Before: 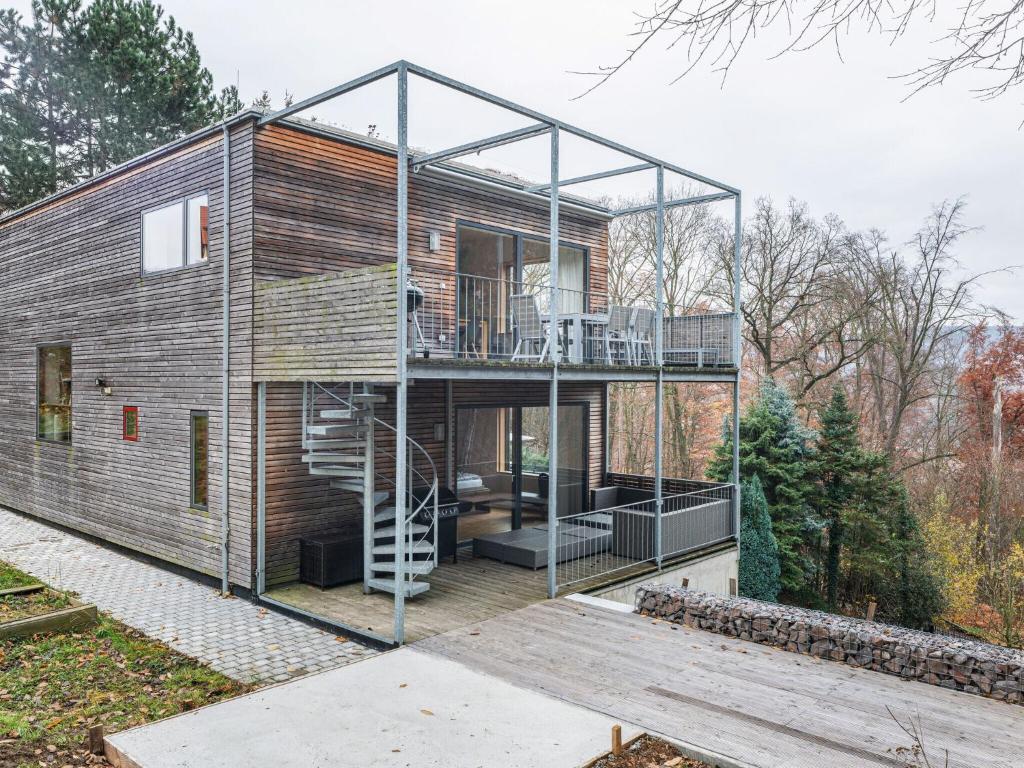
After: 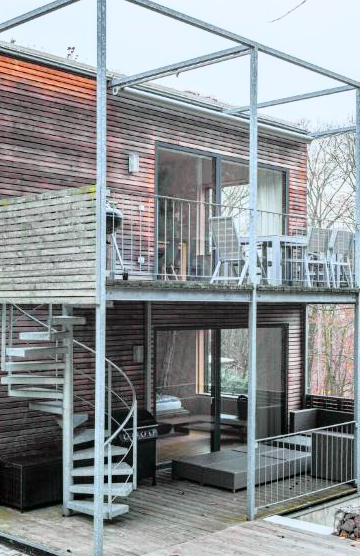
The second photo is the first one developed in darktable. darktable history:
crop and rotate: left 29.476%, top 10.214%, right 35.32%, bottom 17.333%
tone curve: curves: ch0 [(0, 0) (0.062, 0.023) (0.168, 0.142) (0.359, 0.44) (0.469, 0.544) (0.634, 0.722) (0.839, 0.909) (0.998, 0.978)]; ch1 [(0, 0) (0.437, 0.453) (0.472, 0.47) (0.502, 0.504) (0.527, 0.546) (0.568, 0.619) (0.608, 0.665) (0.669, 0.748) (0.859, 0.899) (1, 1)]; ch2 [(0, 0) (0.33, 0.301) (0.421, 0.443) (0.473, 0.501) (0.504, 0.504) (0.535, 0.564) (0.575, 0.625) (0.608, 0.676) (1, 1)], color space Lab, independent channels, preserve colors none
color calibration: x 0.37, y 0.382, temperature 4313.32 K
